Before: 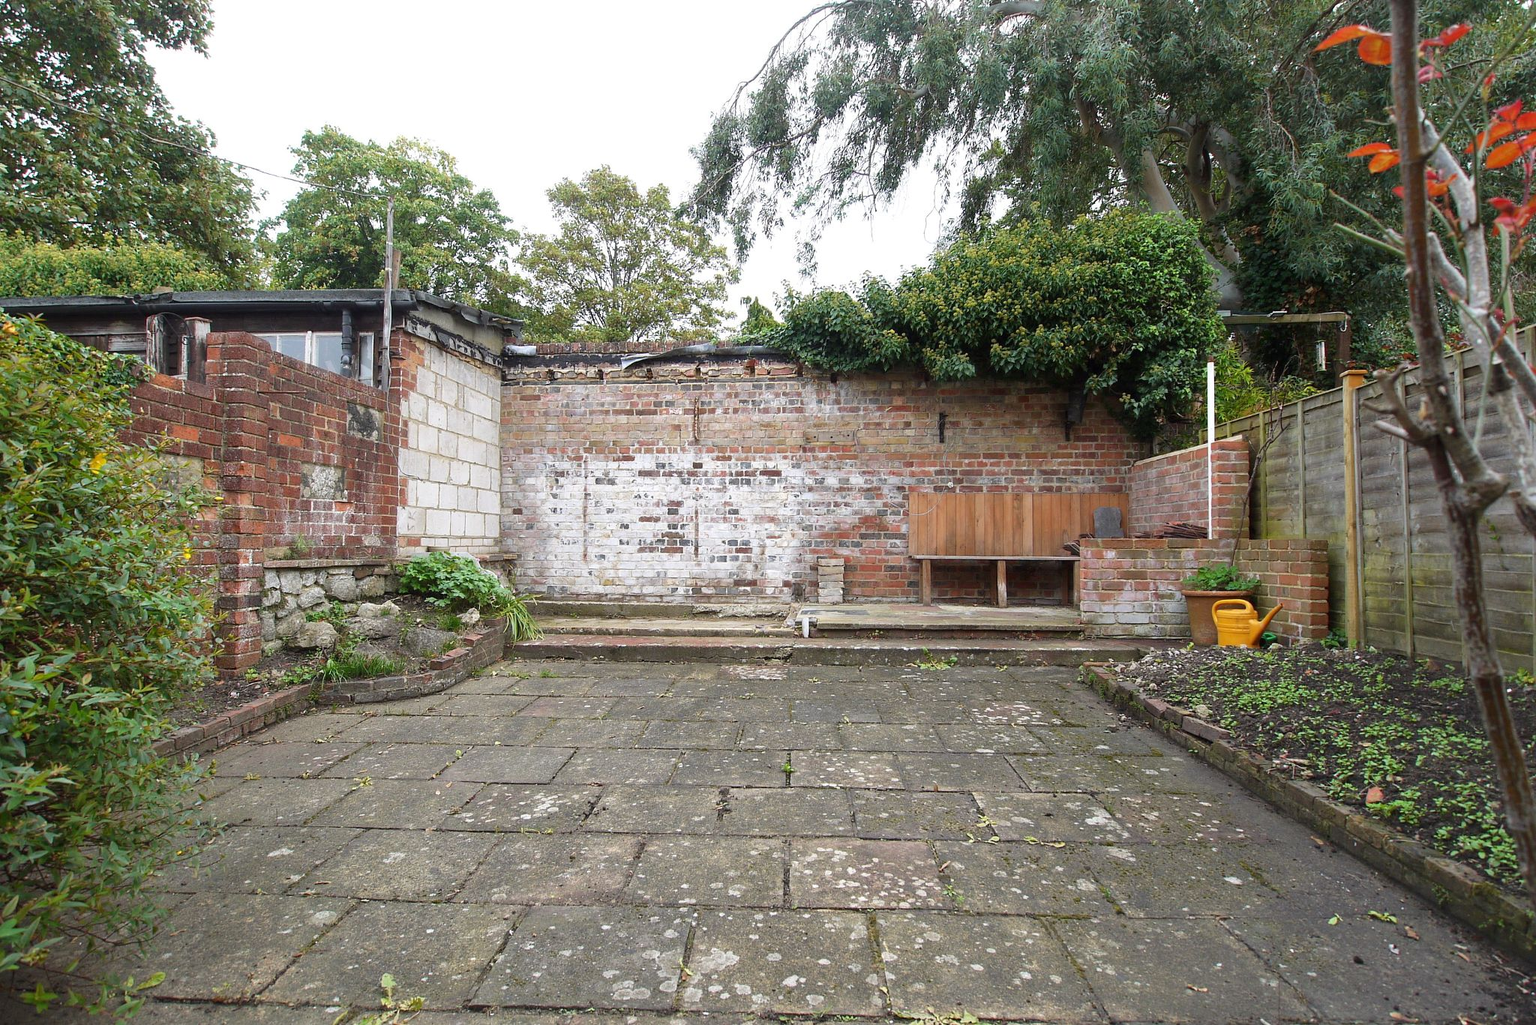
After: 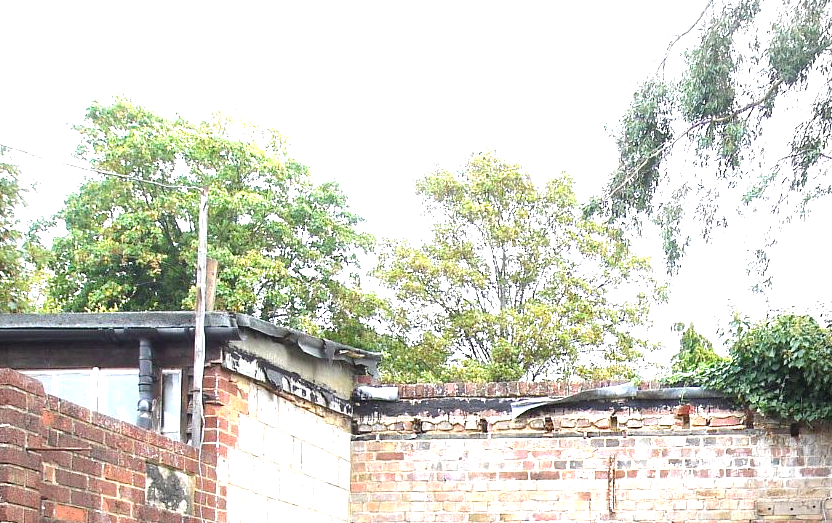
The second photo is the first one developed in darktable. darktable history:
vignetting: fall-off radius 64.08%, center (-0.033, -0.047), unbound false
crop: left 15.505%, top 5.424%, right 43.862%, bottom 56.303%
exposure: black level correction 0.001, exposure 1.398 EV, compensate highlight preservation false
